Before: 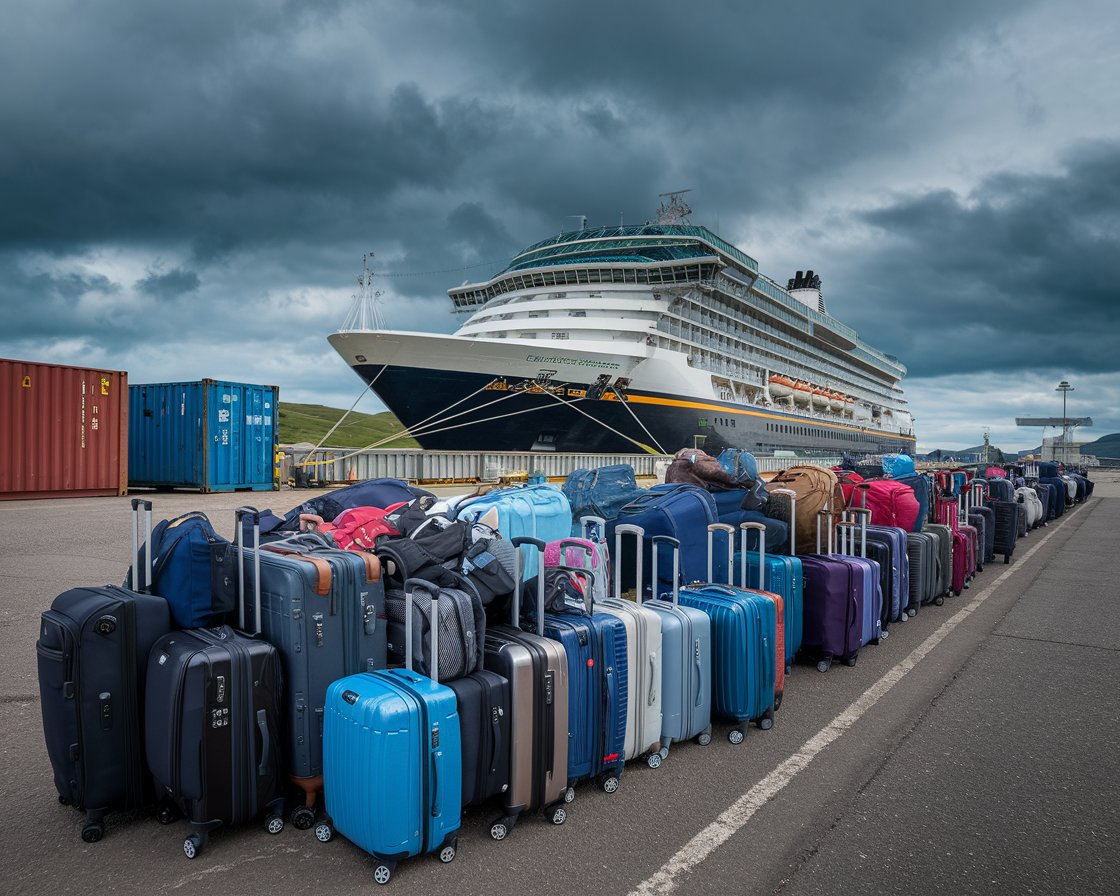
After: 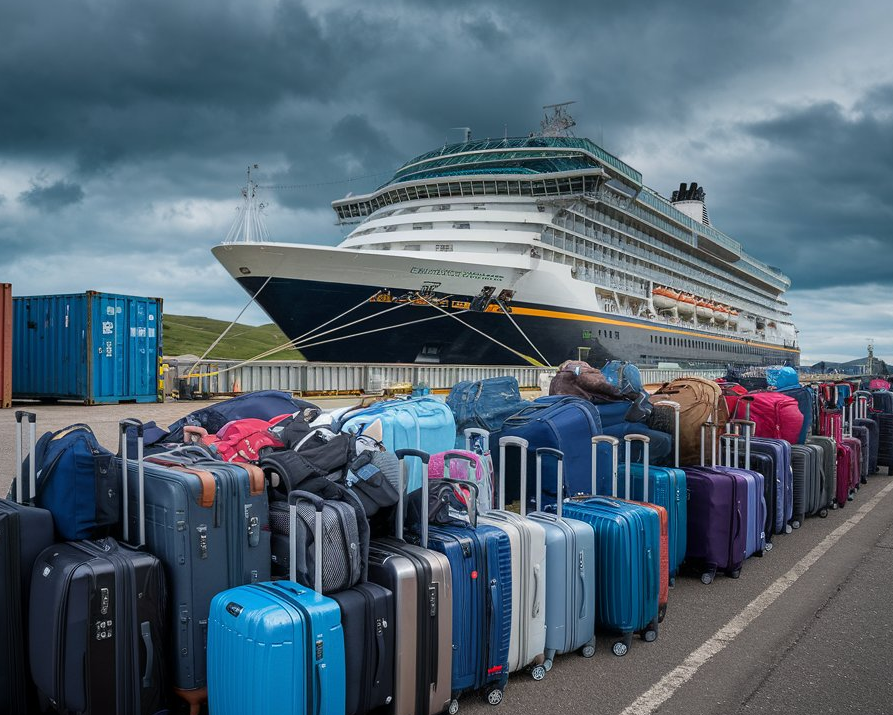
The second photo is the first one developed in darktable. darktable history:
crop and rotate: left 10.395%, top 9.924%, right 9.852%, bottom 10.219%
